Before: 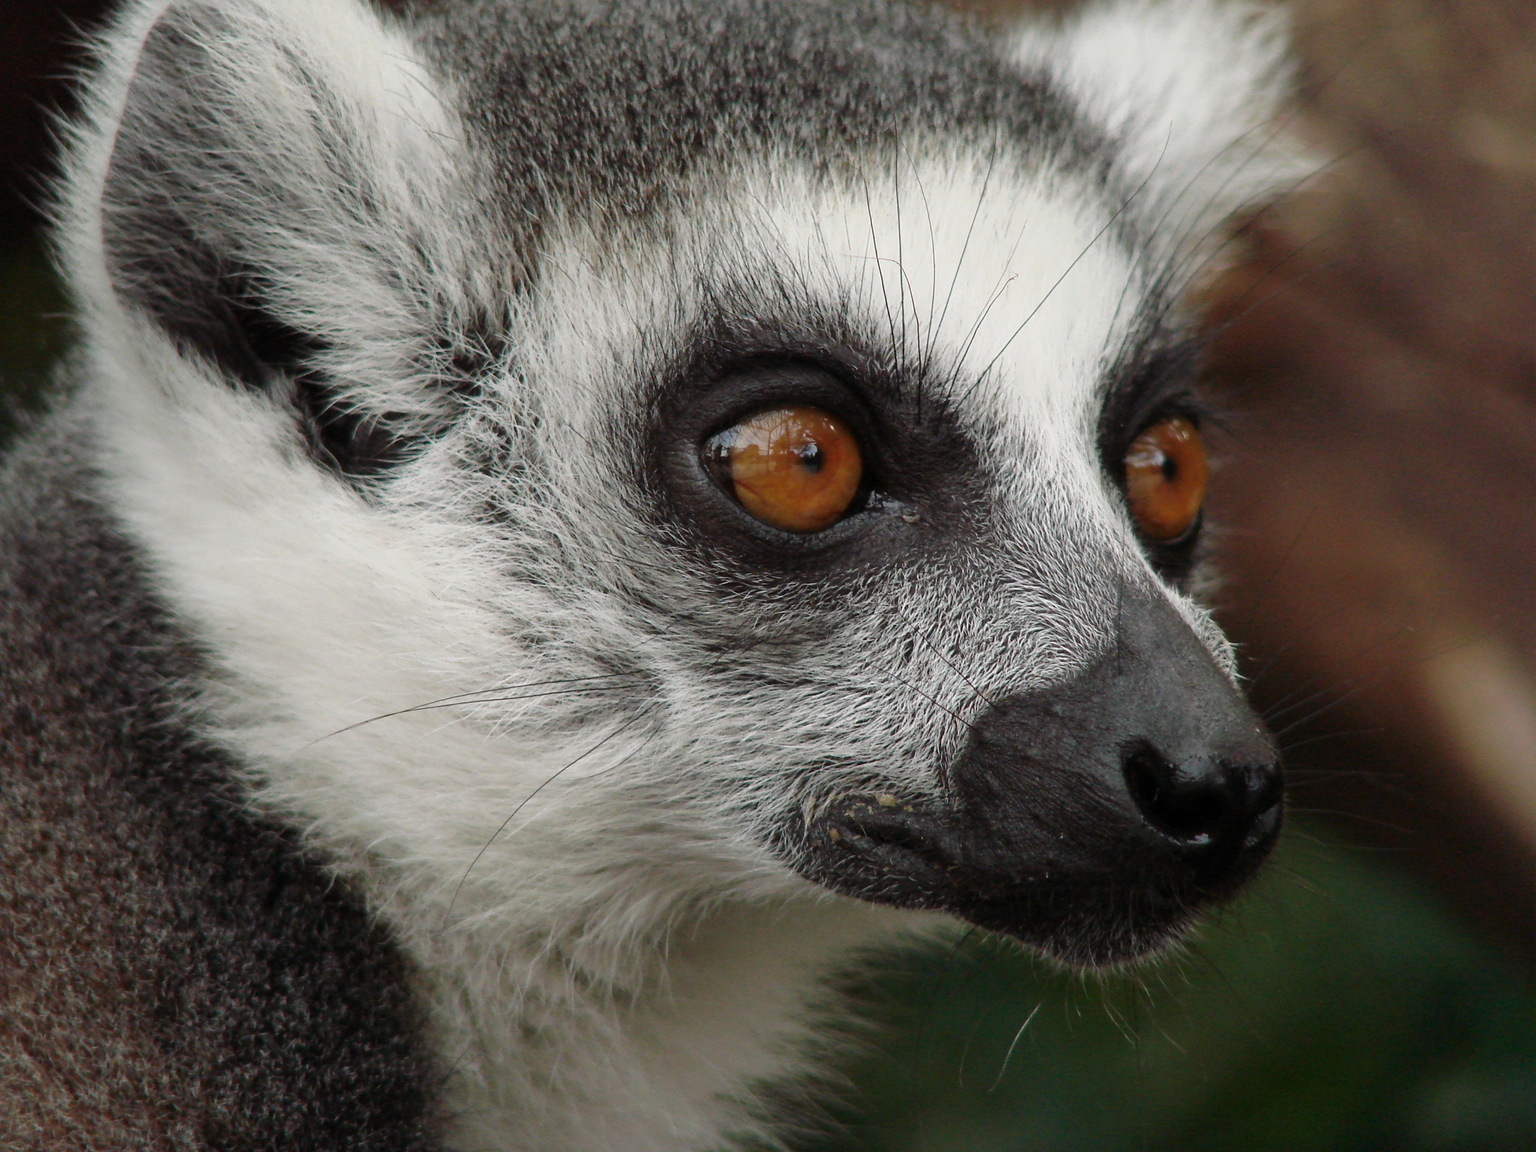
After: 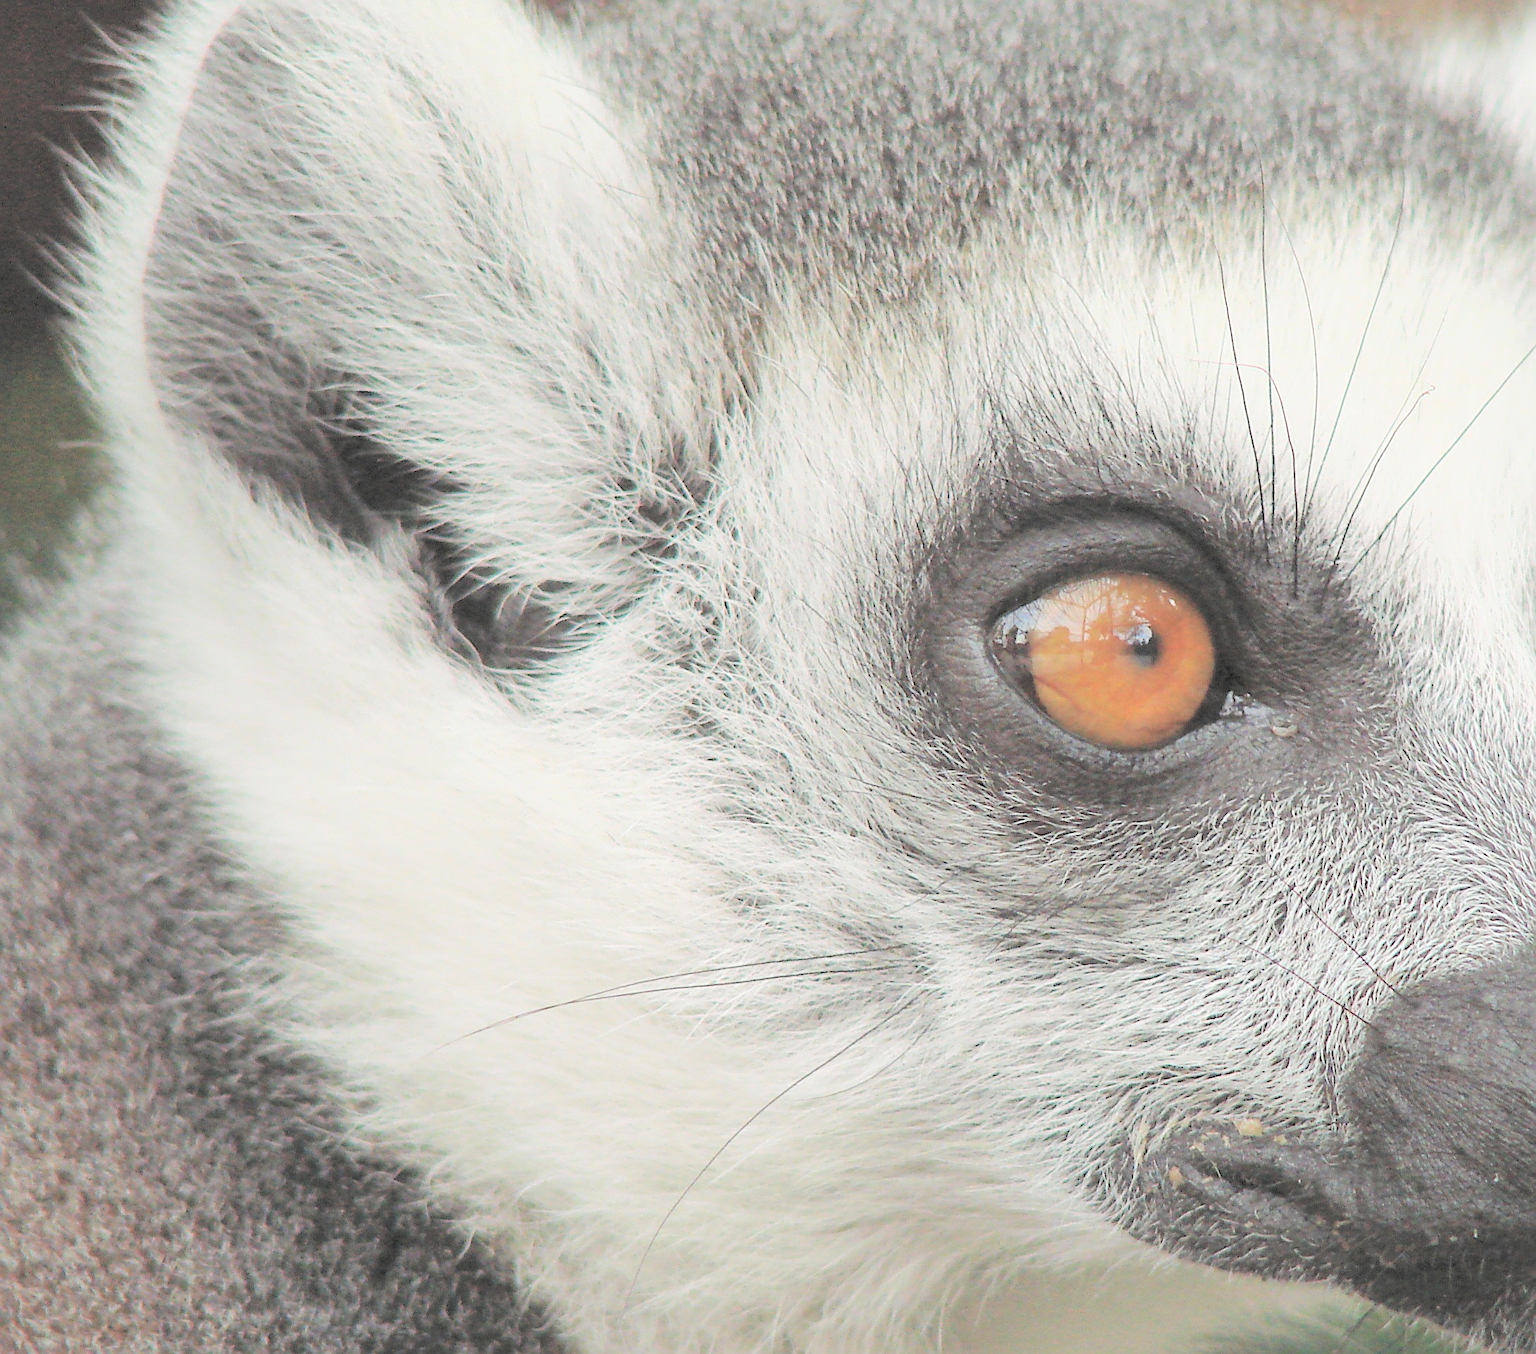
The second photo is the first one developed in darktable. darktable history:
sharpen: on, module defaults
crop: right 29.01%, bottom 16.564%
contrast brightness saturation: brightness 0.992
